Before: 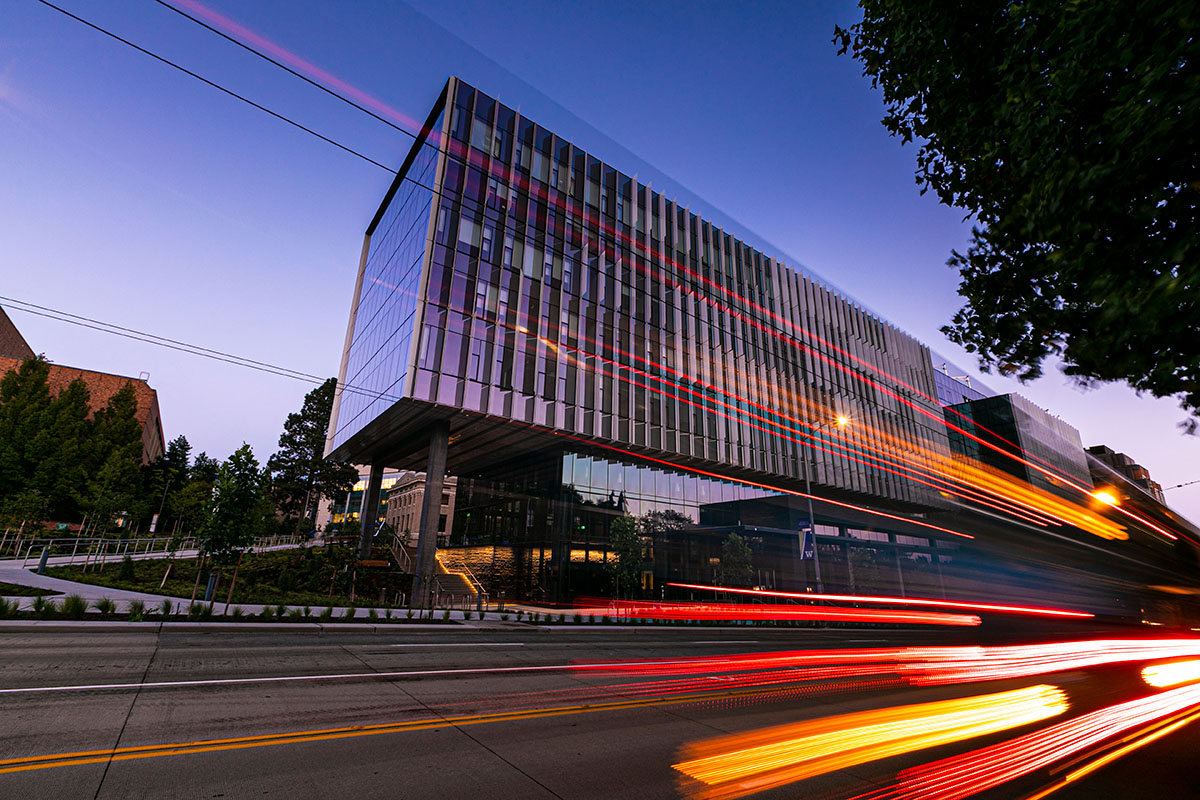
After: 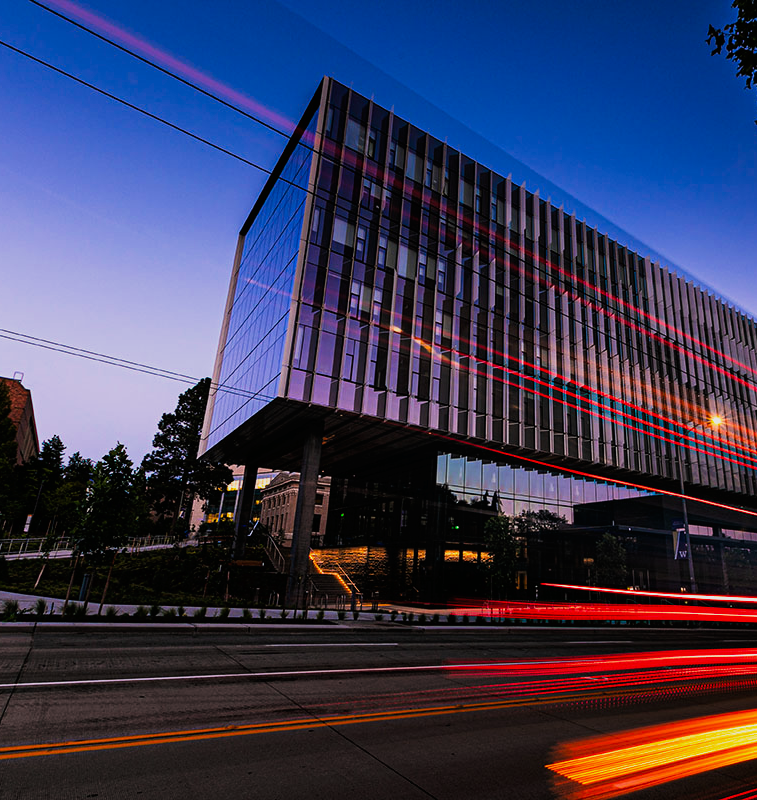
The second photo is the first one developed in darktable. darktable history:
filmic rgb: black relative exposure -7.65 EV, white relative exposure 4.56 EV, hardness 3.61, contrast 0.991
tone curve: curves: ch0 [(0, 0) (0.003, 0.007) (0.011, 0.01) (0.025, 0.016) (0.044, 0.025) (0.069, 0.036) (0.1, 0.052) (0.136, 0.073) (0.177, 0.103) (0.224, 0.135) (0.277, 0.177) (0.335, 0.233) (0.399, 0.303) (0.468, 0.376) (0.543, 0.469) (0.623, 0.581) (0.709, 0.723) (0.801, 0.863) (0.898, 0.938) (1, 1)], preserve colors none
crop: left 10.548%, right 26.334%
